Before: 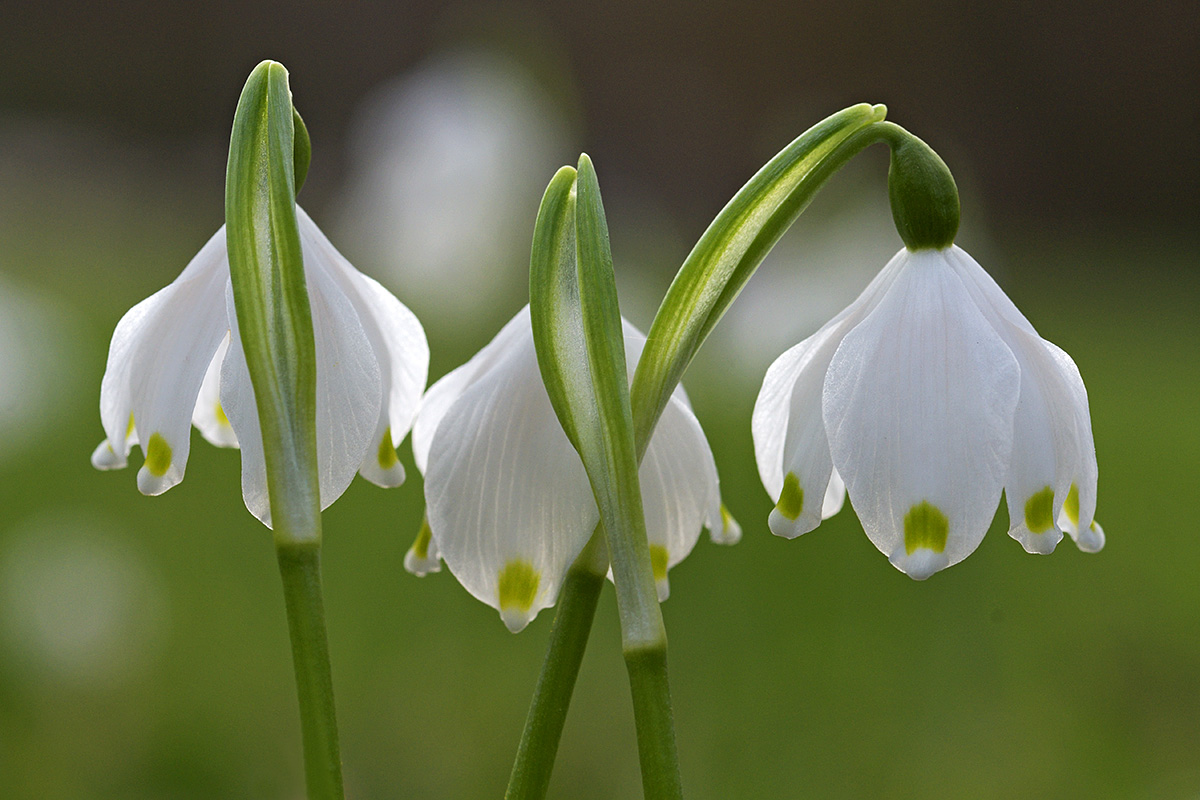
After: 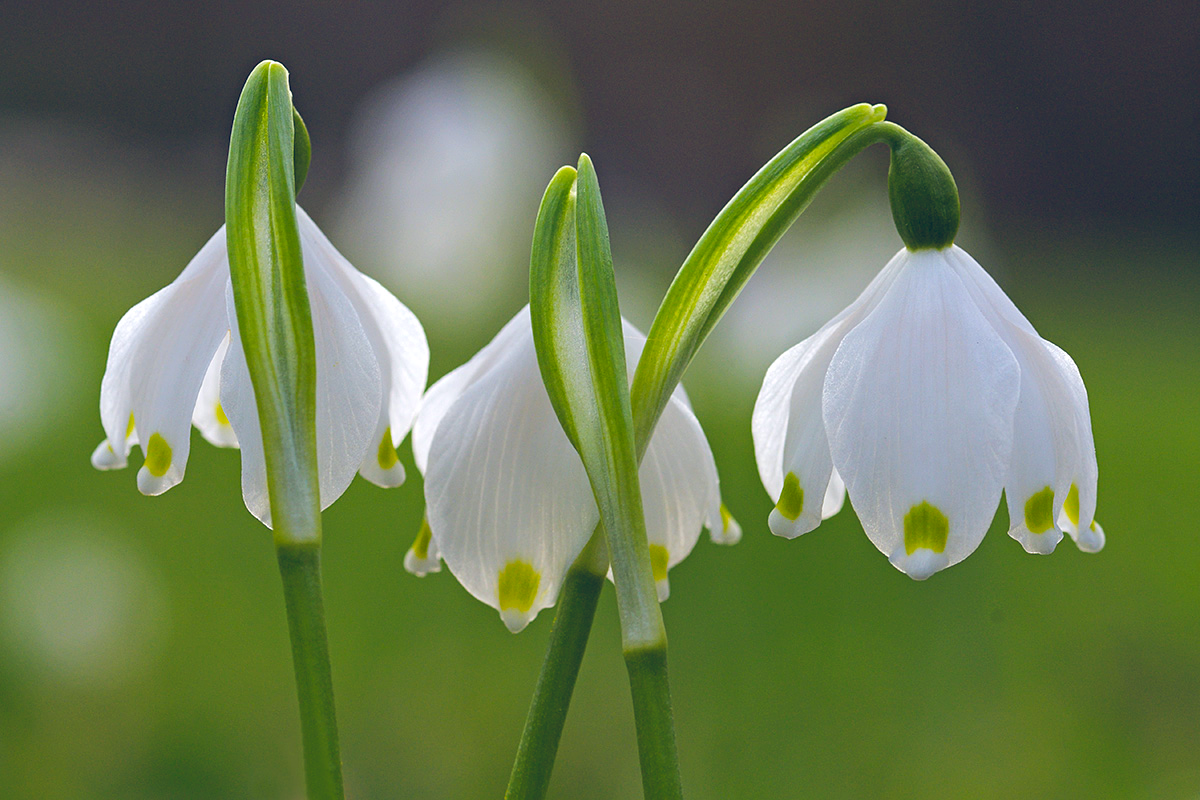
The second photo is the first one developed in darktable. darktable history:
color balance rgb: global offset › luminance 0.367%, global offset › chroma 0.202%, global offset › hue 255.17°, linear chroma grading › global chroma 7.464%, perceptual saturation grading › global saturation 19.661%, perceptual brilliance grading › mid-tones 9.729%, perceptual brilliance grading › shadows 15.03%, global vibrance 14.669%
